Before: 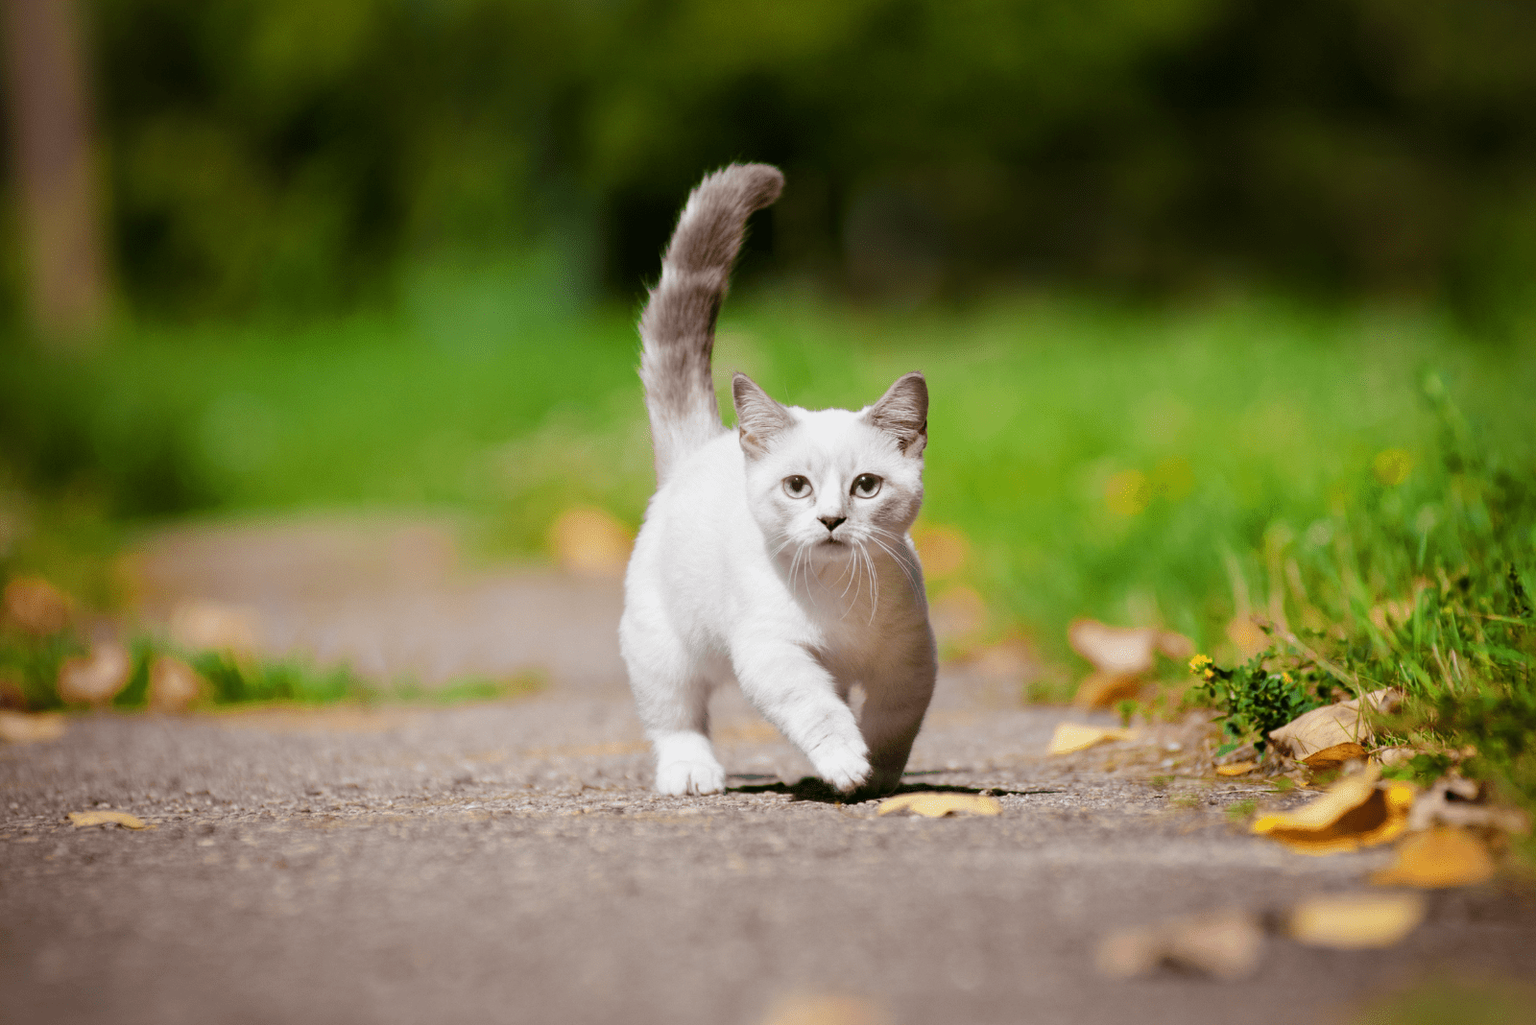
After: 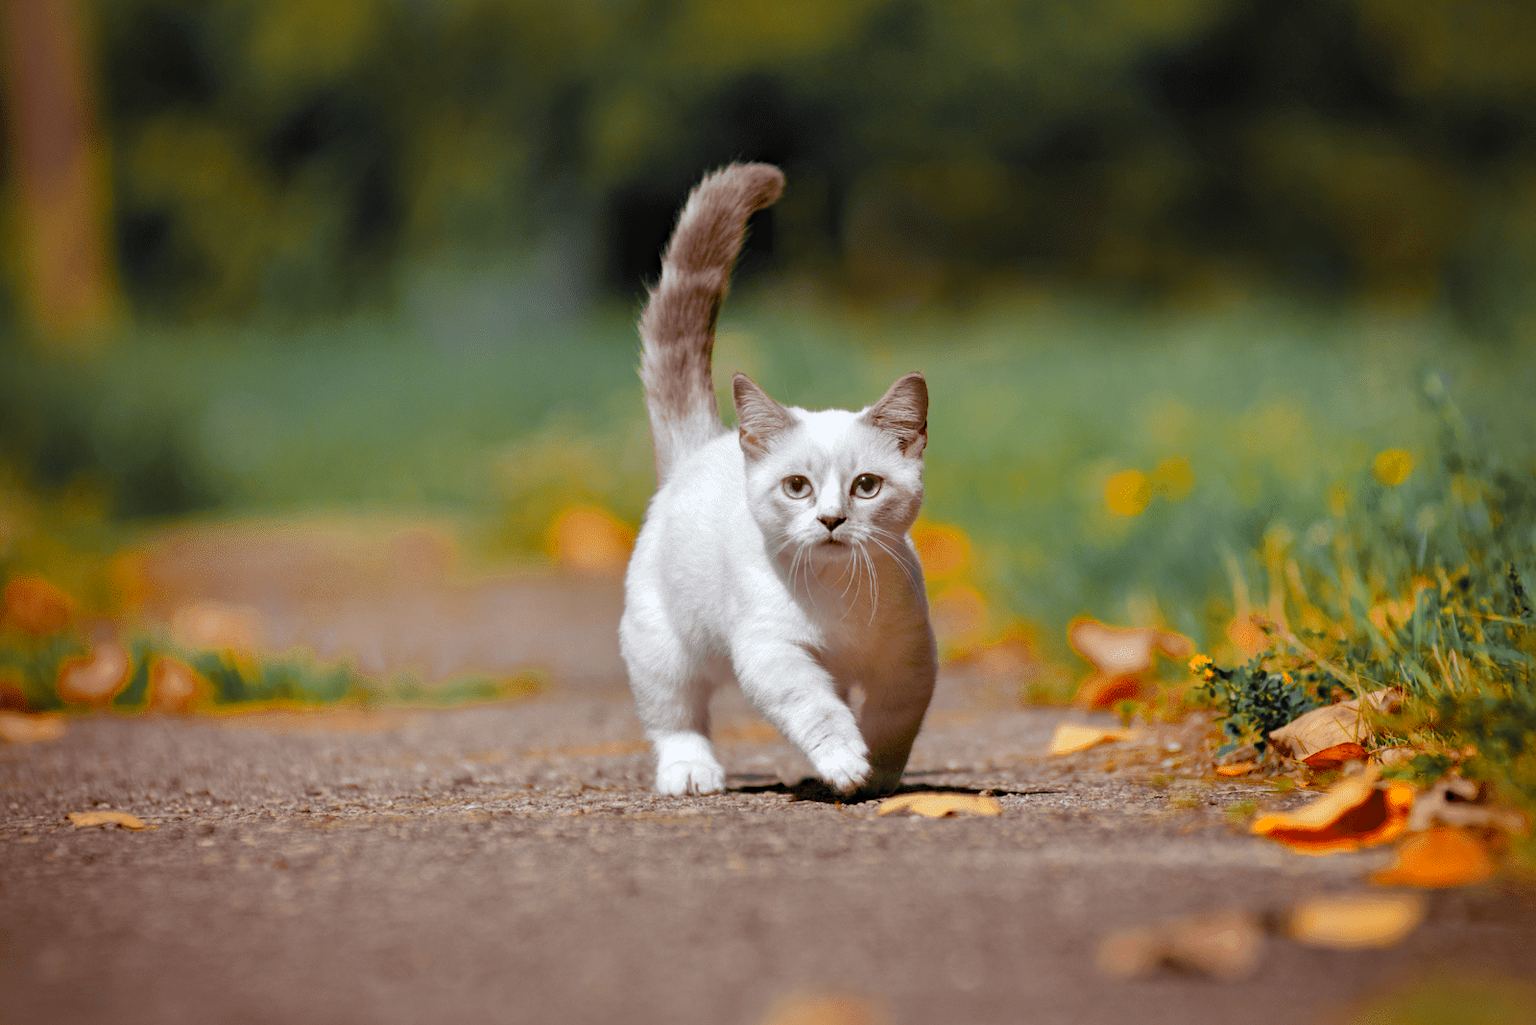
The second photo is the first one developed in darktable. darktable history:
haze removal: compatibility mode true, adaptive false
shadows and highlights: shadows 40, highlights -60
color balance: output saturation 110%
color zones: curves: ch0 [(0, 0.363) (0.128, 0.373) (0.25, 0.5) (0.402, 0.407) (0.521, 0.525) (0.63, 0.559) (0.729, 0.662) (0.867, 0.471)]; ch1 [(0, 0.515) (0.136, 0.618) (0.25, 0.5) (0.378, 0) (0.516, 0) (0.622, 0.593) (0.737, 0.819) (0.87, 0.593)]; ch2 [(0, 0.529) (0.128, 0.471) (0.282, 0.451) (0.386, 0.662) (0.516, 0.525) (0.633, 0.554) (0.75, 0.62) (0.875, 0.441)]
